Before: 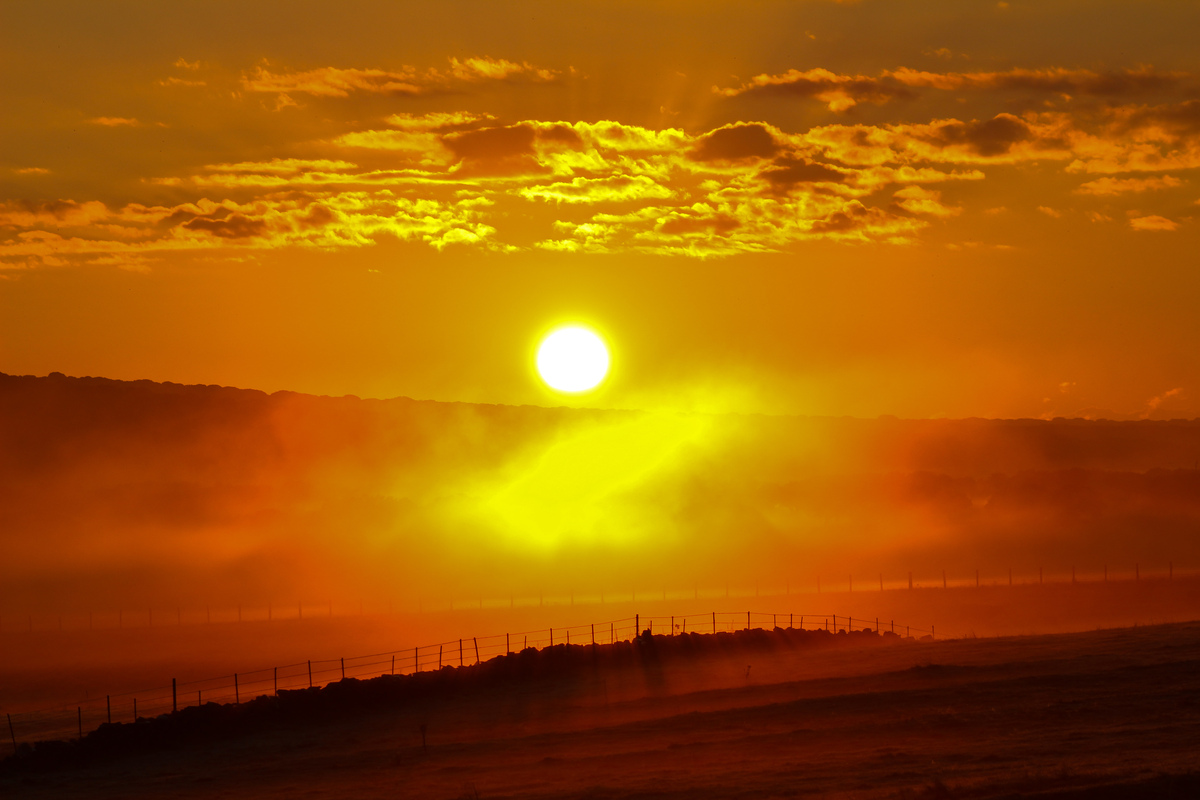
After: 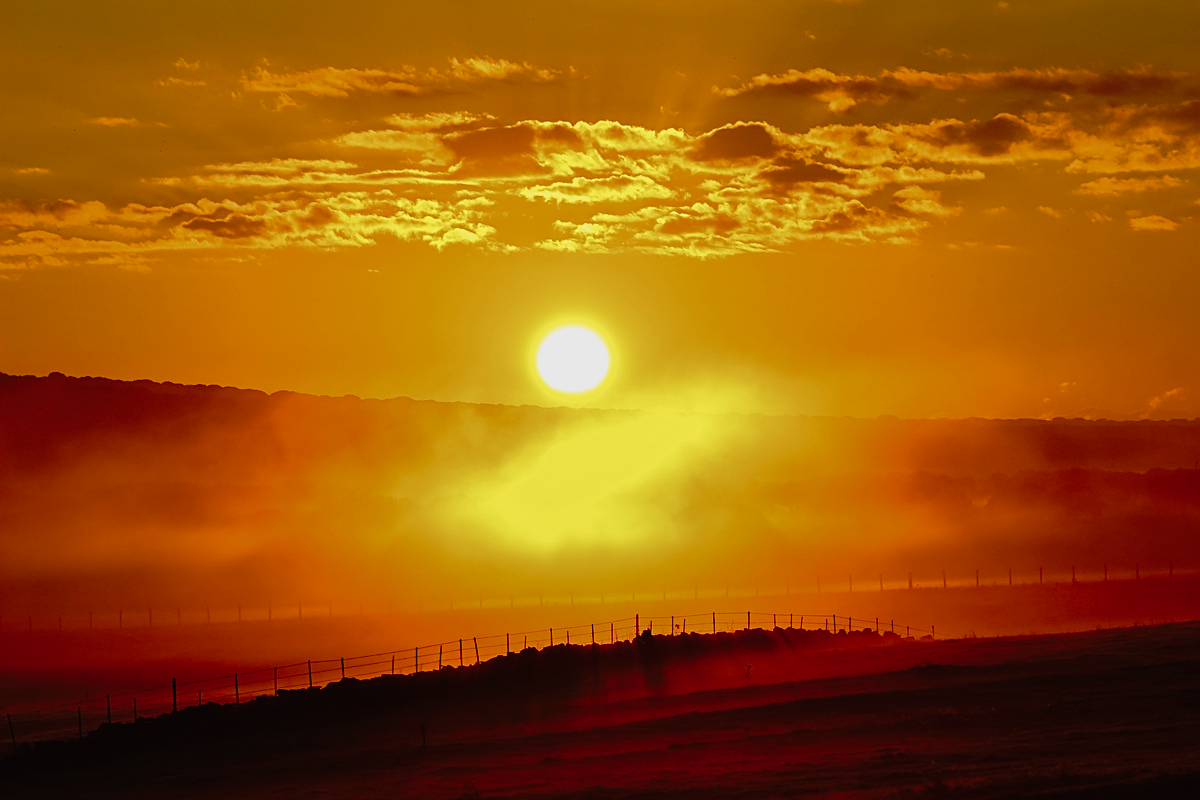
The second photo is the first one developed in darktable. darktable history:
sharpen: on, module defaults
contrast brightness saturation: saturation -0.068
tone curve: curves: ch0 [(0, 0.009) (0.105, 0.054) (0.195, 0.132) (0.289, 0.278) (0.384, 0.391) (0.513, 0.53) (0.66, 0.667) (0.895, 0.863) (1, 0.919)]; ch1 [(0, 0) (0.161, 0.092) (0.35, 0.33) (0.403, 0.395) (0.456, 0.469) (0.502, 0.499) (0.519, 0.514) (0.576, 0.584) (0.642, 0.658) (0.701, 0.742) (1, 0.942)]; ch2 [(0, 0) (0.371, 0.362) (0.437, 0.437) (0.501, 0.5) (0.53, 0.528) (0.569, 0.564) (0.619, 0.58) (0.883, 0.752) (1, 0.929)], preserve colors none
